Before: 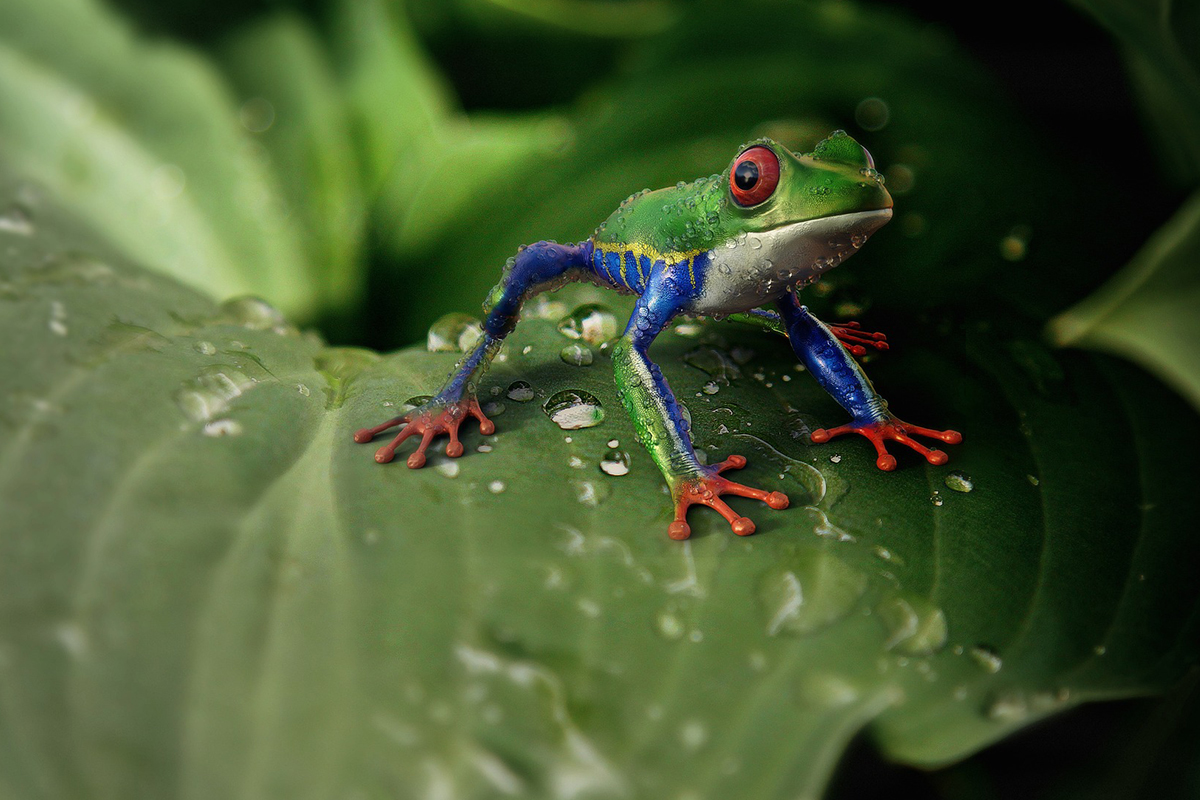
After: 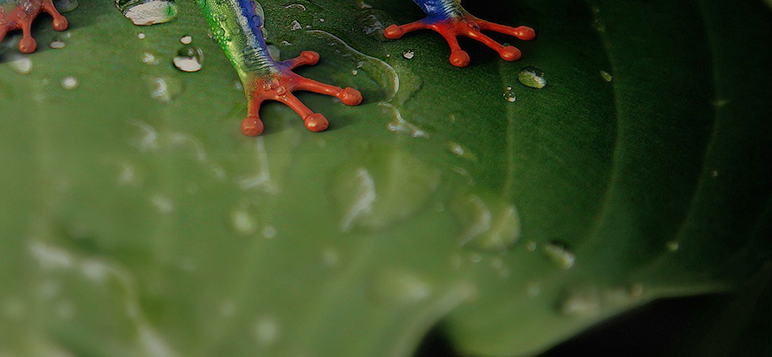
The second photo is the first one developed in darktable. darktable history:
tone equalizer: -8 EV 0.225 EV, -7 EV 0.447 EV, -6 EV 0.388 EV, -5 EV 0.248 EV, -3 EV -0.267 EV, -2 EV -0.396 EV, -1 EV -0.402 EV, +0 EV -0.258 EV, edges refinement/feathering 500, mask exposure compensation -1.57 EV, preserve details no
crop and rotate: left 35.66%, top 50.544%, bottom 4.772%
